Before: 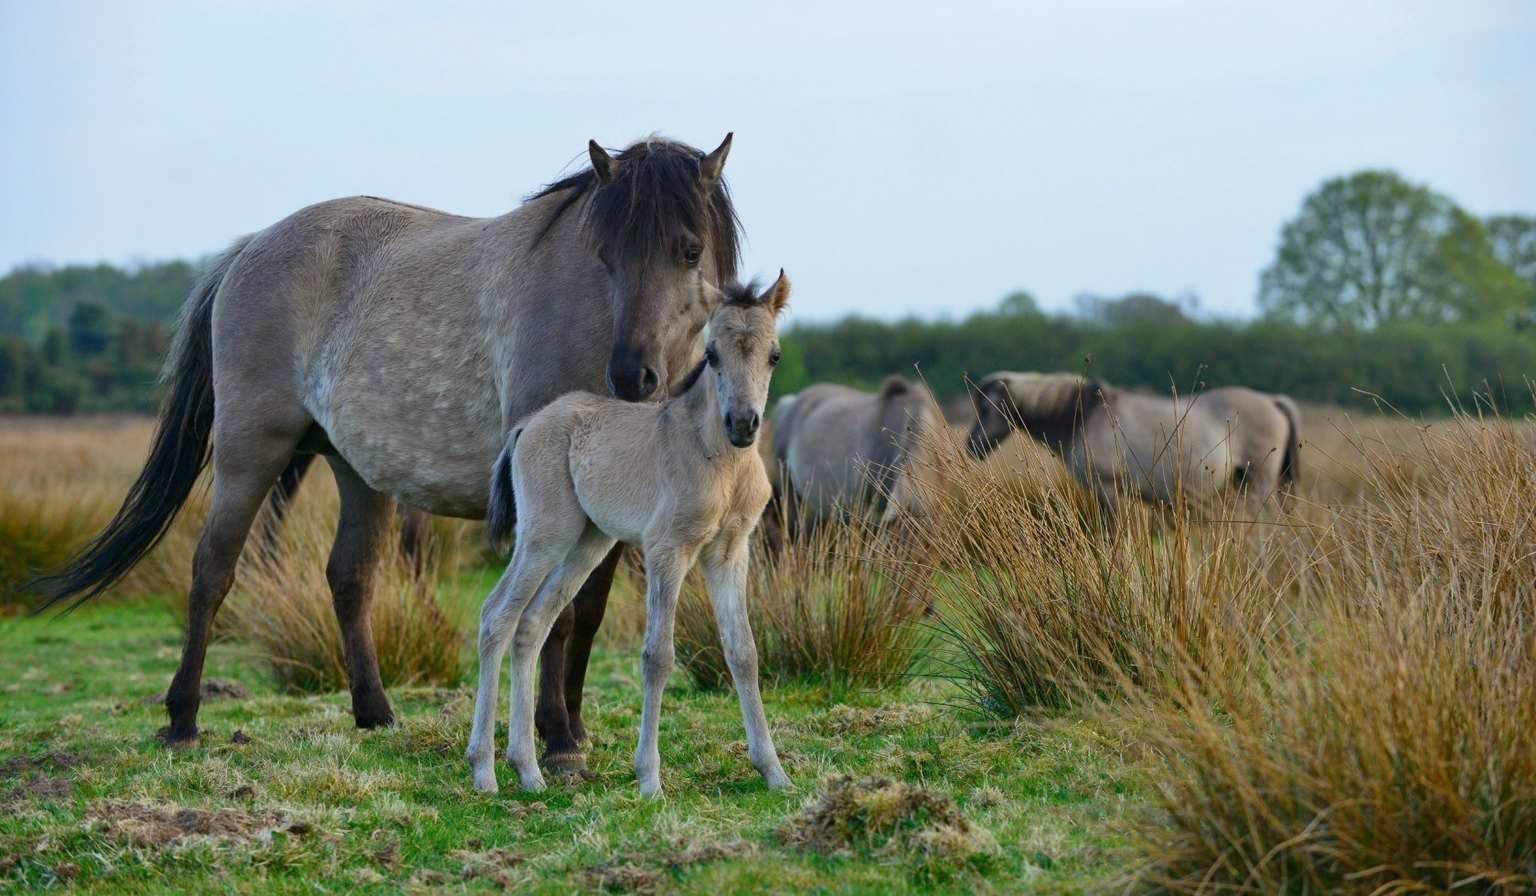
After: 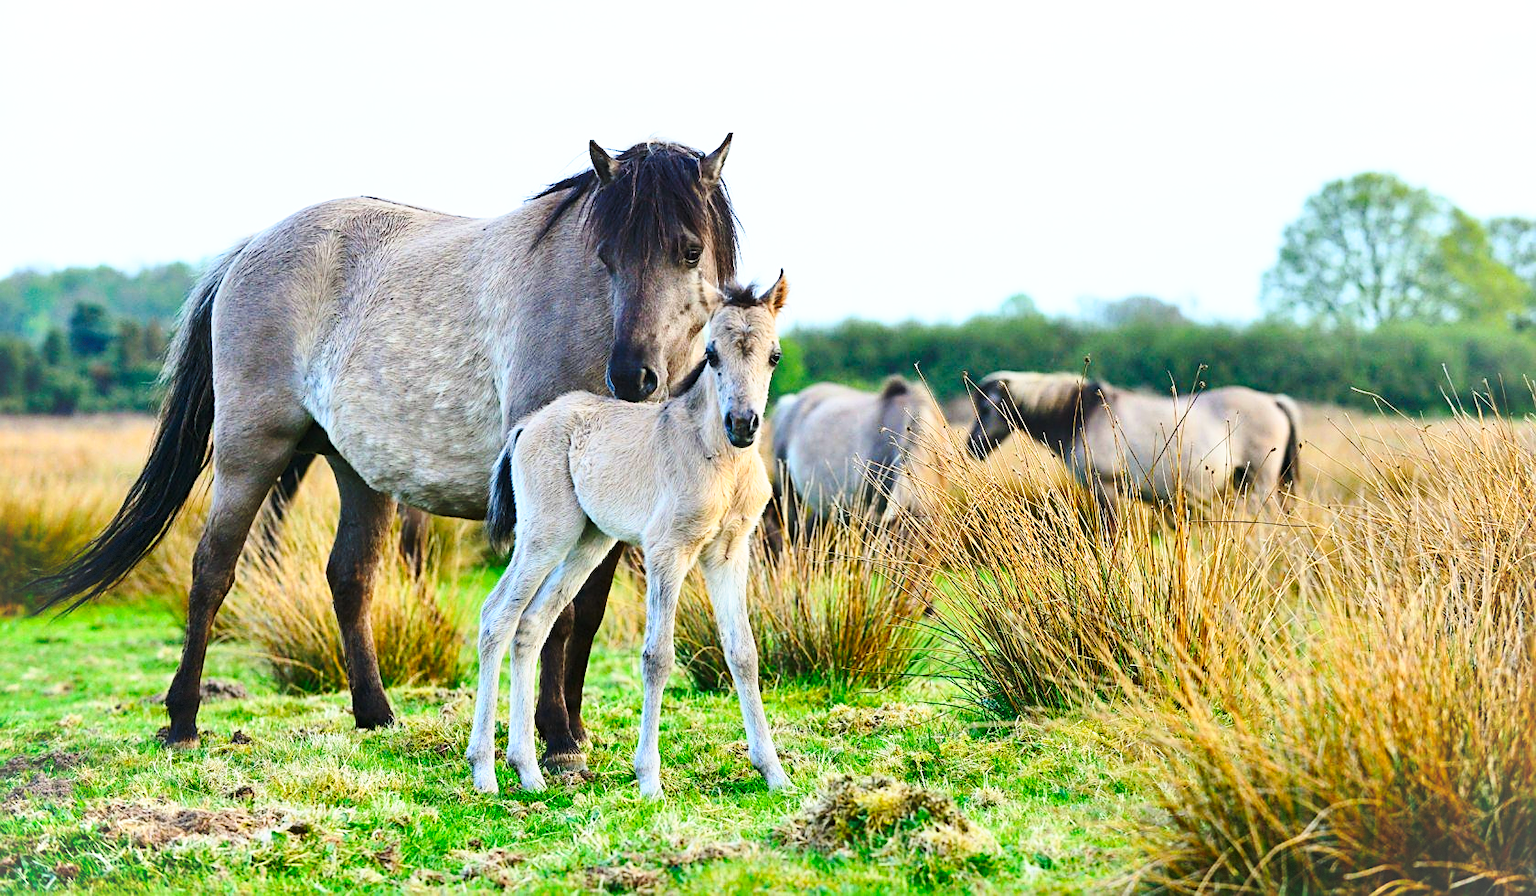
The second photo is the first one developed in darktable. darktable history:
contrast brightness saturation: contrast 0.203, brightness 0.163, saturation 0.23
vignetting: brightness 0.069, saturation 0, width/height ratio 1.095, dithering 8-bit output
sharpen: on, module defaults
base curve: curves: ch0 [(0, 0) (0.026, 0.03) (0.109, 0.232) (0.351, 0.748) (0.669, 0.968) (1, 1)], preserve colors none
